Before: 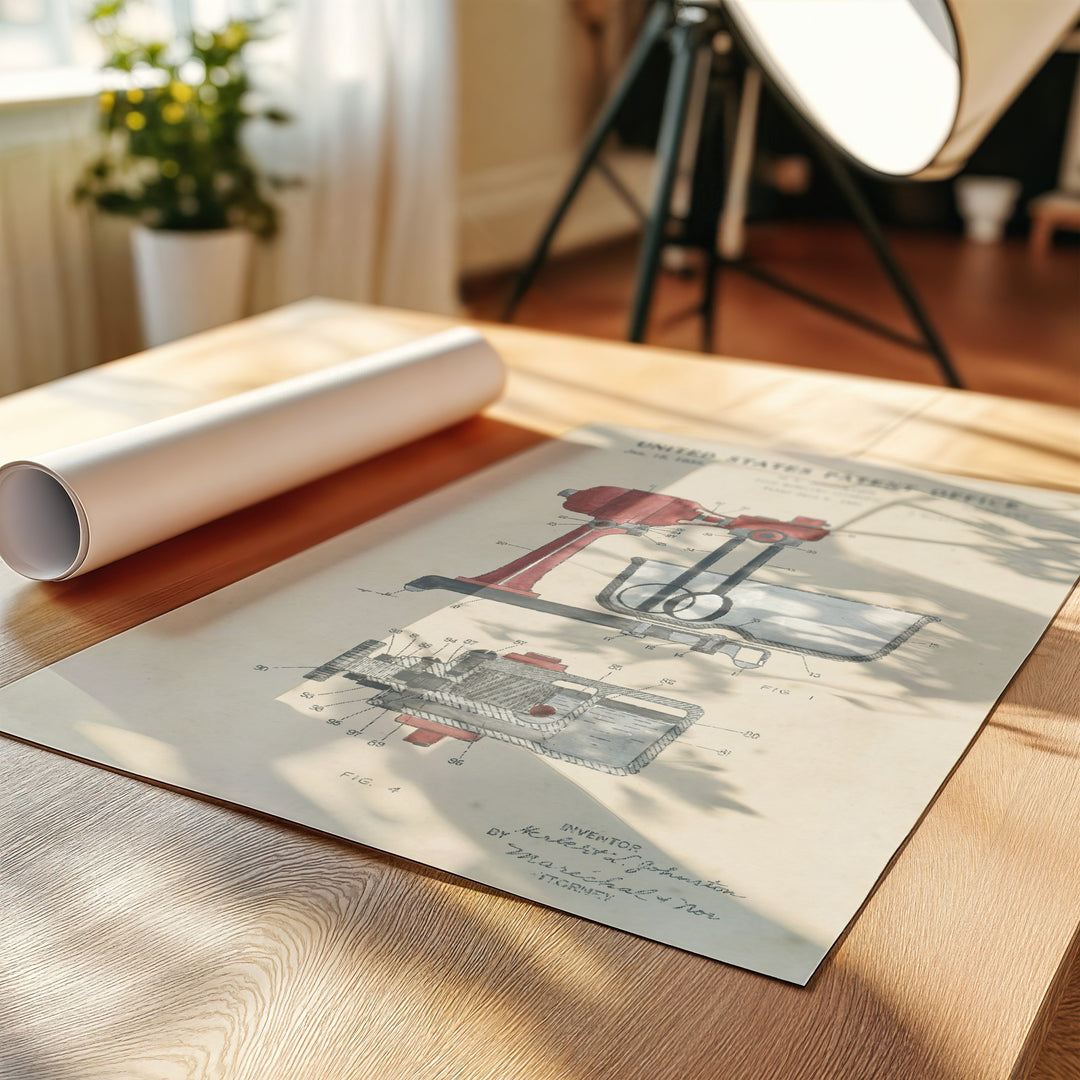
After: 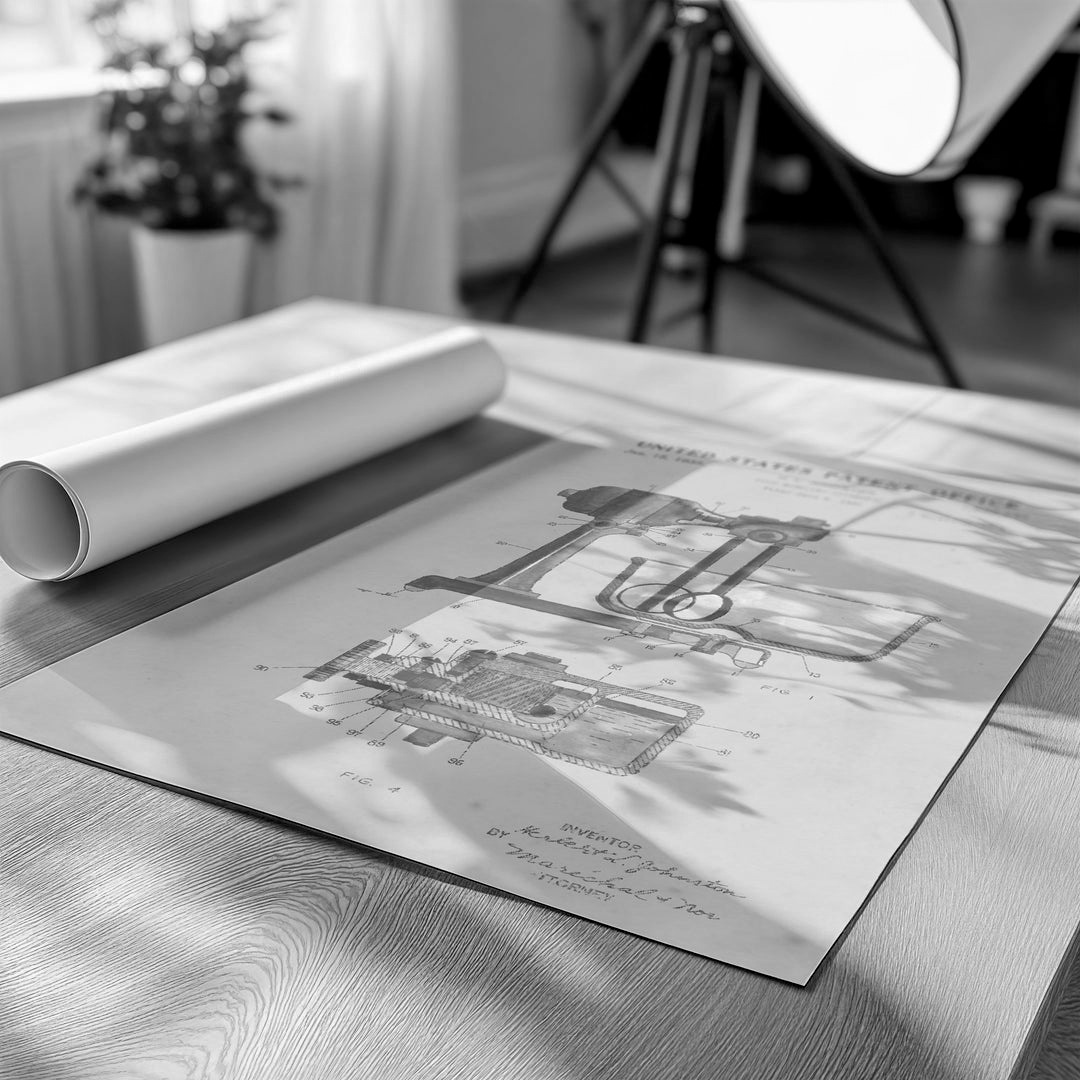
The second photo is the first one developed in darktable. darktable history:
color zones: curves: ch0 [(0, 0.613) (0.01, 0.613) (0.245, 0.448) (0.498, 0.529) (0.642, 0.665) (0.879, 0.777) (0.99, 0.613)]; ch1 [(0, 0) (0.143, 0) (0.286, 0) (0.429, 0) (0.571, 0) (0.714, 0) (0.857, 0)]
contrast brightness saturation: saturation -0.099
color balance rgb: global offset › luminance -0.469%, shadows fall-off 102.198%, perceptual saturation grading › global saturation 25.037%, mask middle-gray fulcrum 23.218%, global vibrance 20%
